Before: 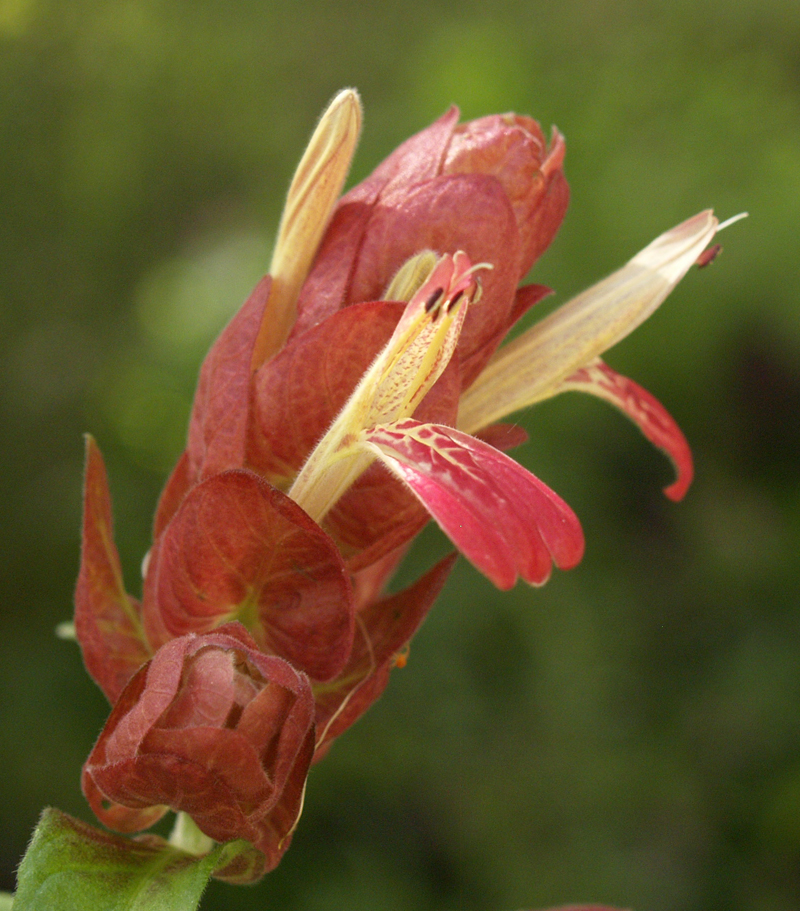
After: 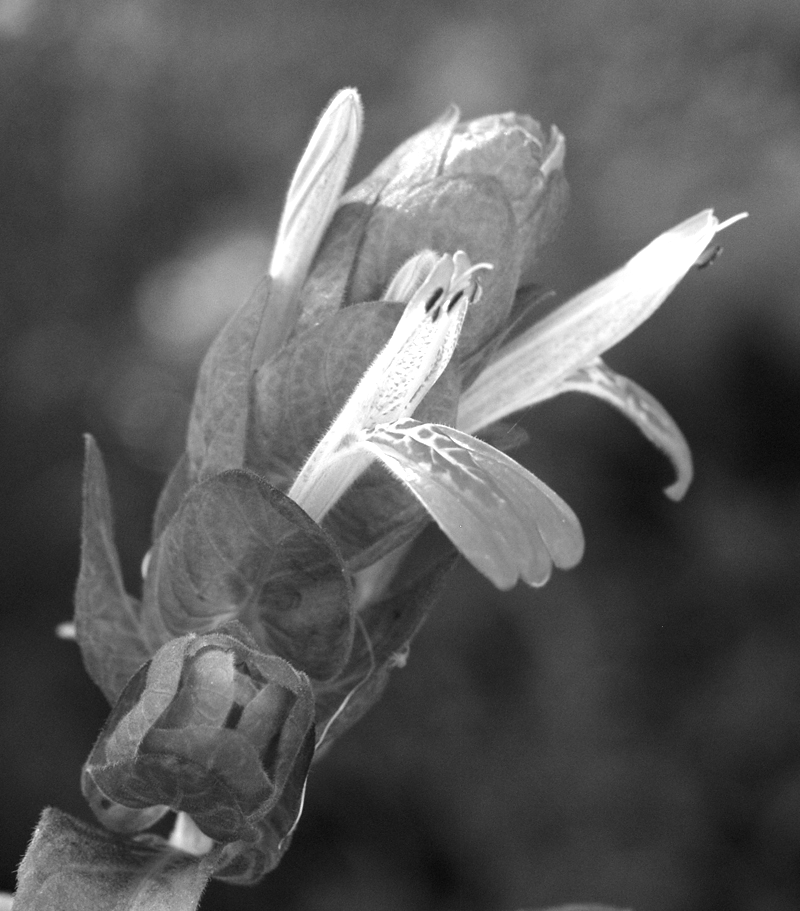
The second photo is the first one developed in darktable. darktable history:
tone equalizer: -8 EV -0.75 EV, -7 EV -0.7 EV, -6 EV -0.6 EV, -5 EV -0.4 EV, -3 EV 0.4 EV, -2 EV 0.6 EV, -1 EV 0.7 EV, +0 EV 0.75 EV, edges refinement/feathering 500, mask exposure compensation -1.57 EV, preserve details no
monochrome: on, module defaults
